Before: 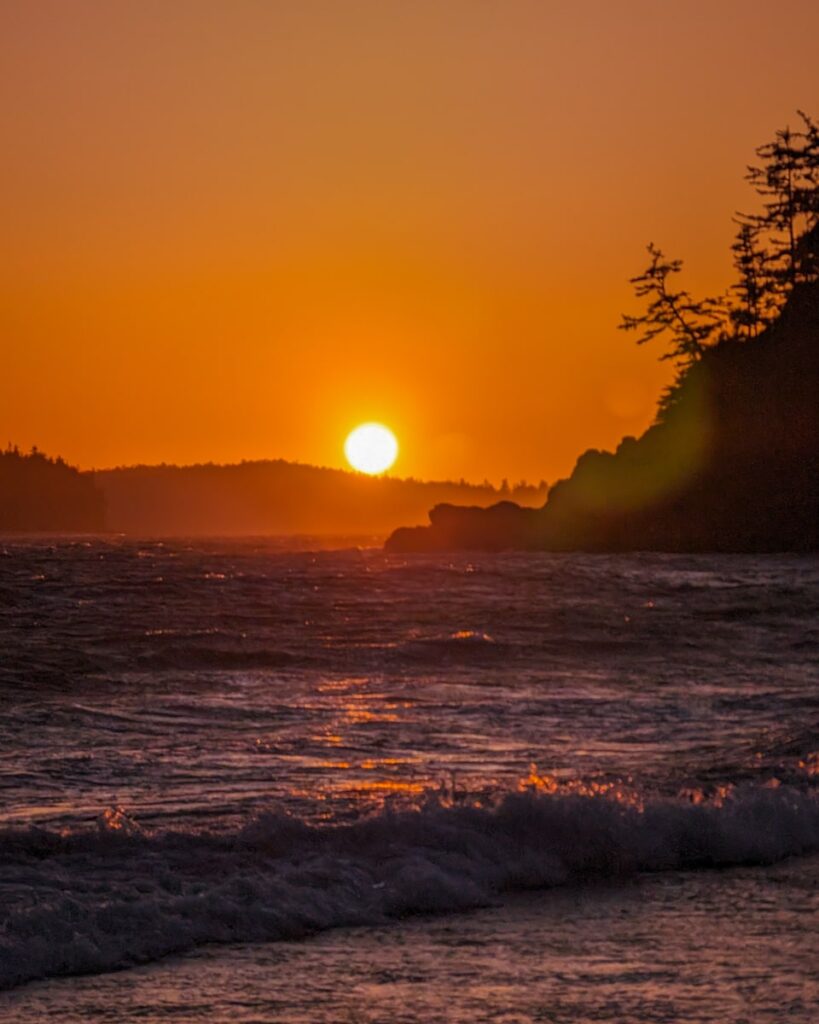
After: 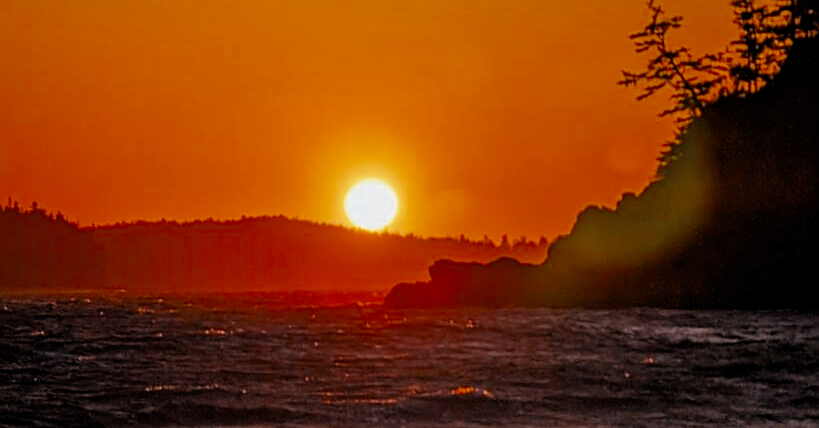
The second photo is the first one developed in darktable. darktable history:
exposure: exposure 0.559 EV, compensate highlight preservation false
crop and rotate: top 23.84%, bottom 34.294%
color zones: curves: ch0 [(0, 0.5) (0.125, 0.4) (0.25, 0.5) (0.375, 0.4) (0.5, 0.4) (0.625, 0.35) (0.75, 0.35) (0.875, 0.5)]; ch1 [(0, 0.35) (0.125, 0.45) (0.25, 0.35) (0.375, 0.35) (0.5, 0.35) (0.625, 0.35) (0.75, 0.45) (0.875, 0.35)]; ch2 [(0, 0.6) (0.125, 0.5) (0.25, 0.5) (0.375, 0.6) (0.5, 0.6) (0.625, 0.5) (0.75, 0.5) (0.875, 0.5)]
white balance: red 0.986, blue 1.01
filmic rgb: black relative exposure -7.75 EV, white relative exposure 4.4 EV, threshold 3 EV, target black luminance 0%, hardness 3.76, latitude 50.51%, contrast 1.074, highlights saturation mix 10%, shadows ↔ highlights balance -0.22%, color science v4 (2020), enable highlight reconstruction true
sharpen: on, module defaults
